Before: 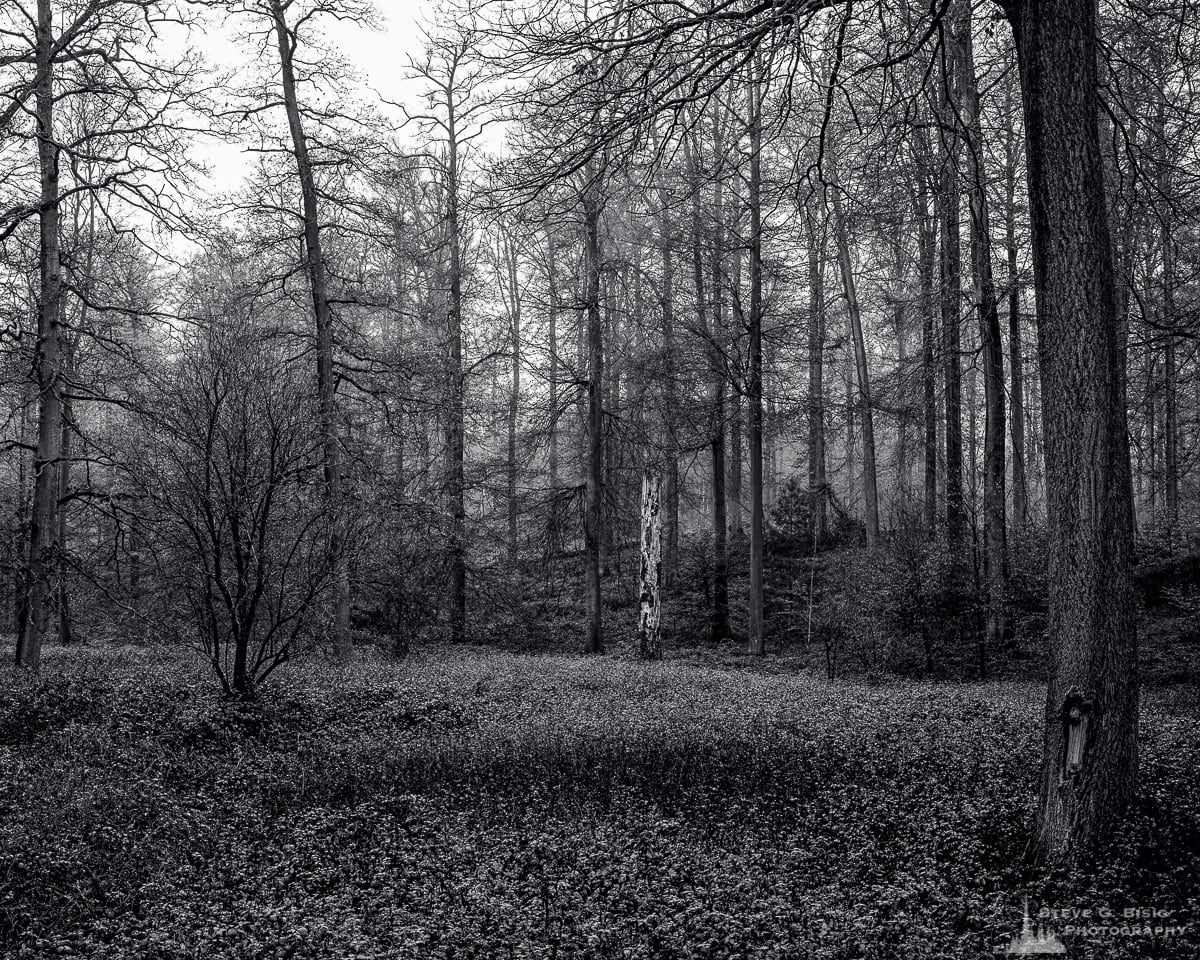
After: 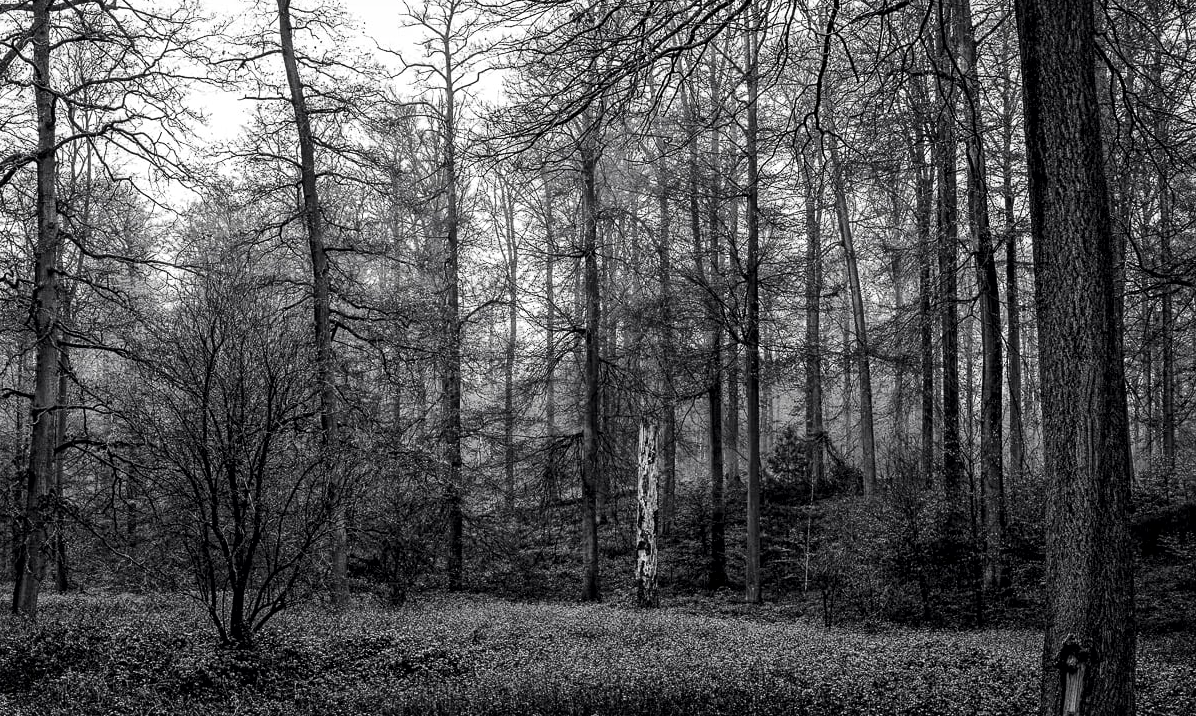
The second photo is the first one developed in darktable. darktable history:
crop: left 0.274%, top 5.491%, bottom 19.83%
local contrast: mode bilateral grid, contrast 19, coarseness 49, detail 133%, midtone range 0.2
shadows and highlights: shadows -29.08, highlights 30.14
